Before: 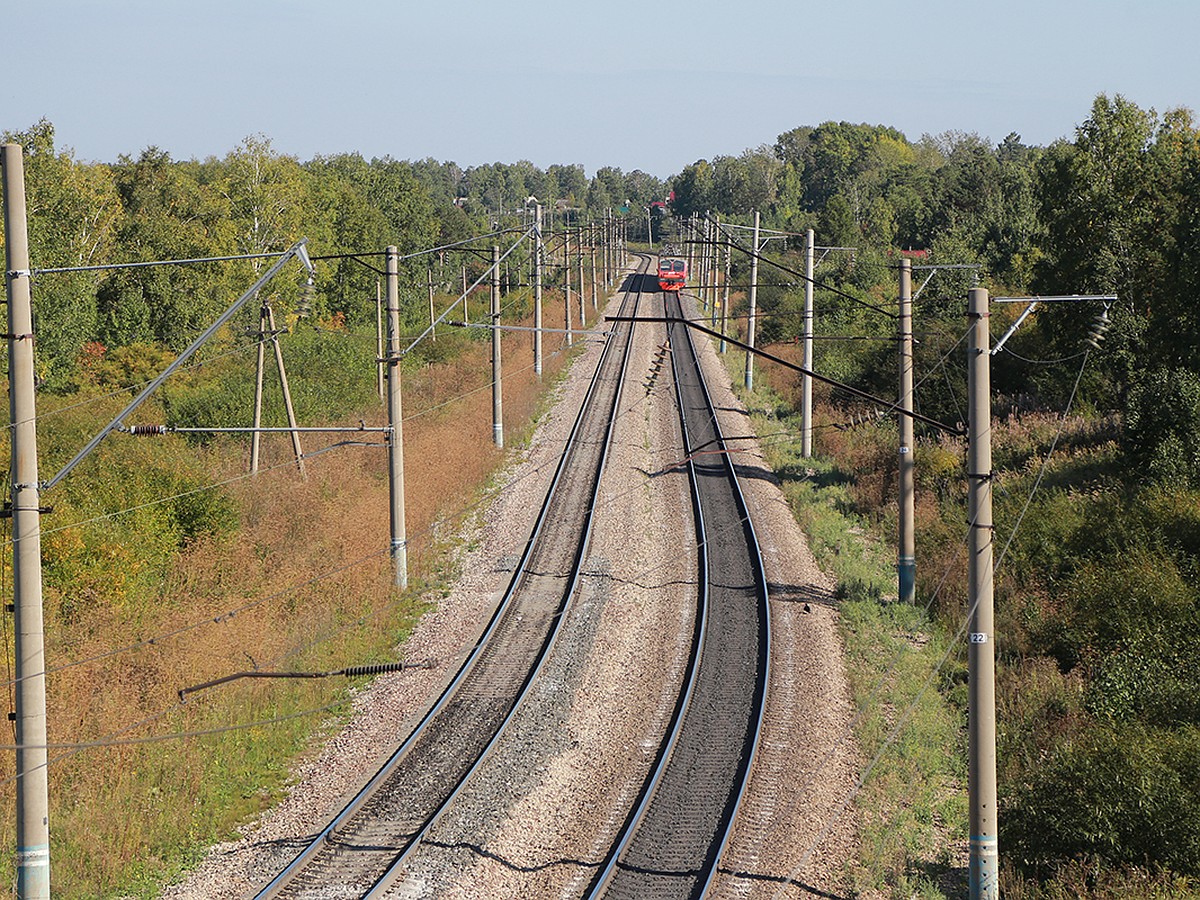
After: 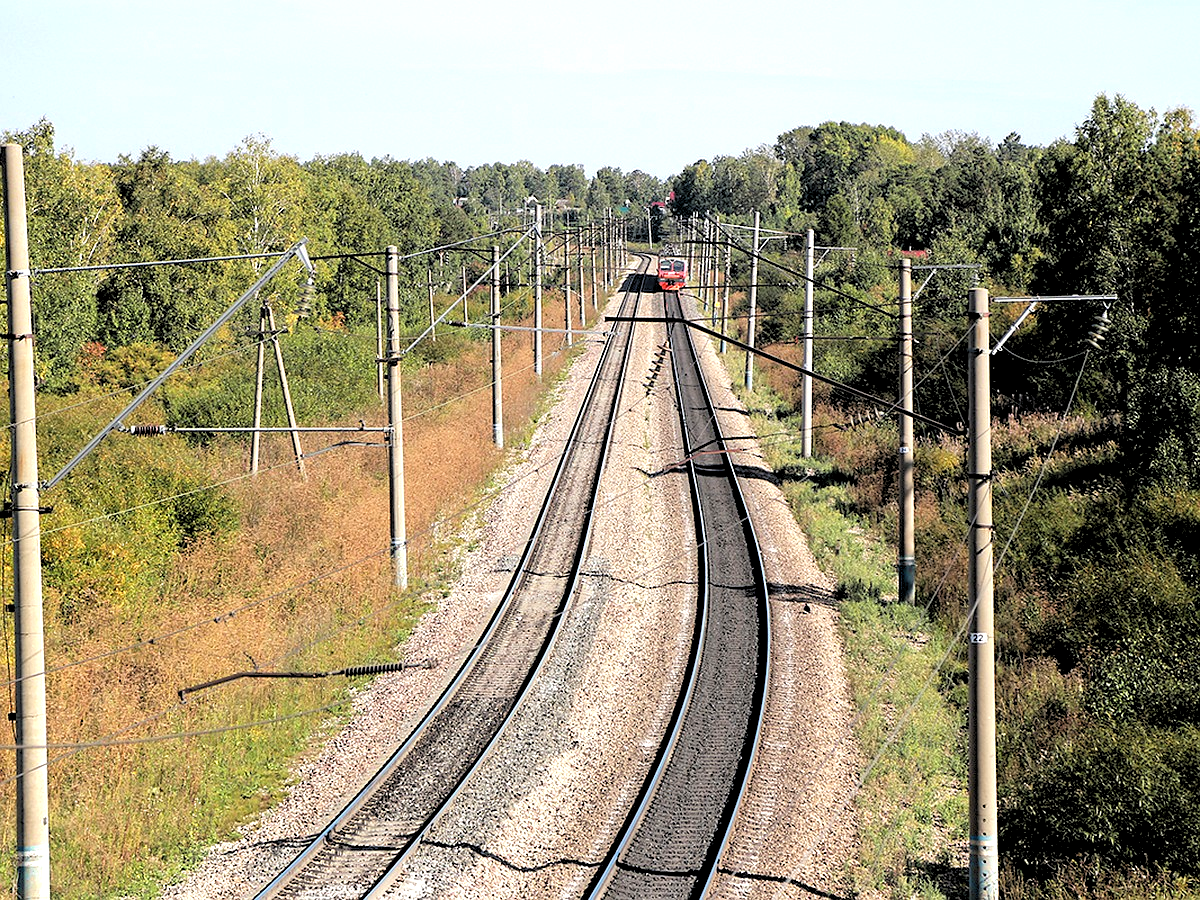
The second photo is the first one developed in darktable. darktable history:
exposure: black level correction 0, exposure 0.7 EV, compensate exposure bias true, compensate highlight preservation false
haze removal: compatibility mode true, adaptive false
rgb levels: levels [[0.034, 0.472, 0.904], [0, 0.5, 1], [0, 0.5, 1]]
